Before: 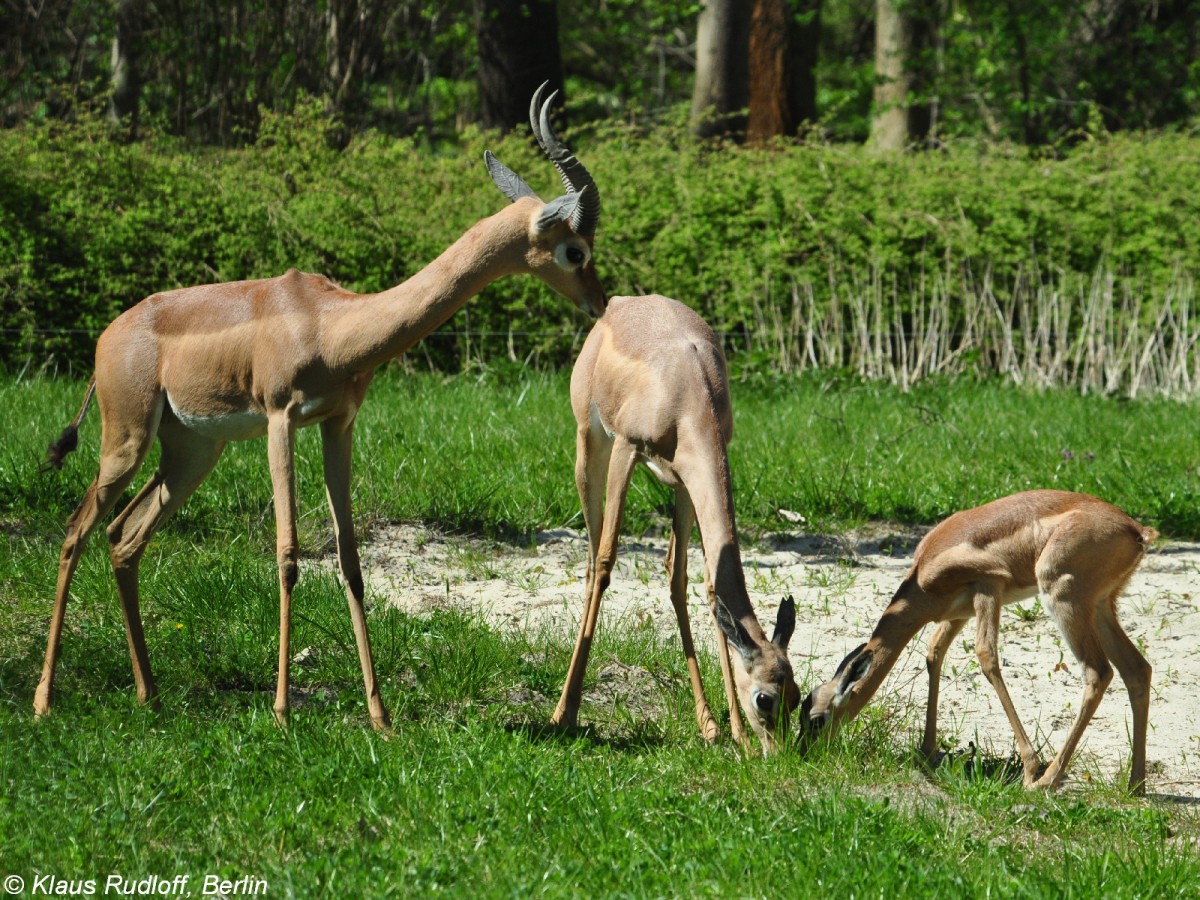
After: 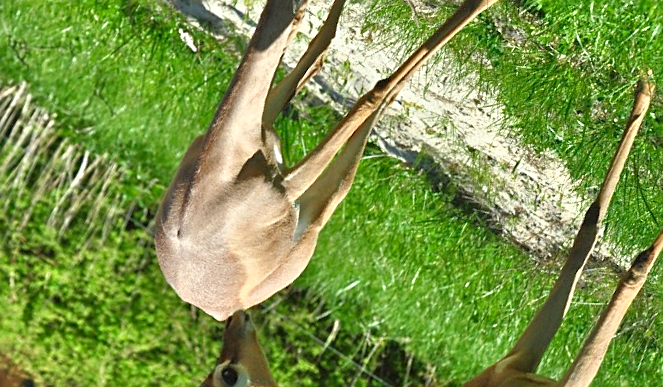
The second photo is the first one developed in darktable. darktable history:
sharpen: on, module defaults
crop and rotate: angle 147.23°, left 9.216%, top 15.578%, right 4.429%, bottom 17.073%
tone equalizer: -8 EV 1.96 EV, -7 EV 1.99 EV, -6 EV 1.98 EV, -5 EV 1.97 EV, -4 EV 1.99 EV, -3 EV 1.49 EV, -2 EV 0.979 EV, -1 EV 0.483 EV
contrast brightness saturation: brightness -0.088
